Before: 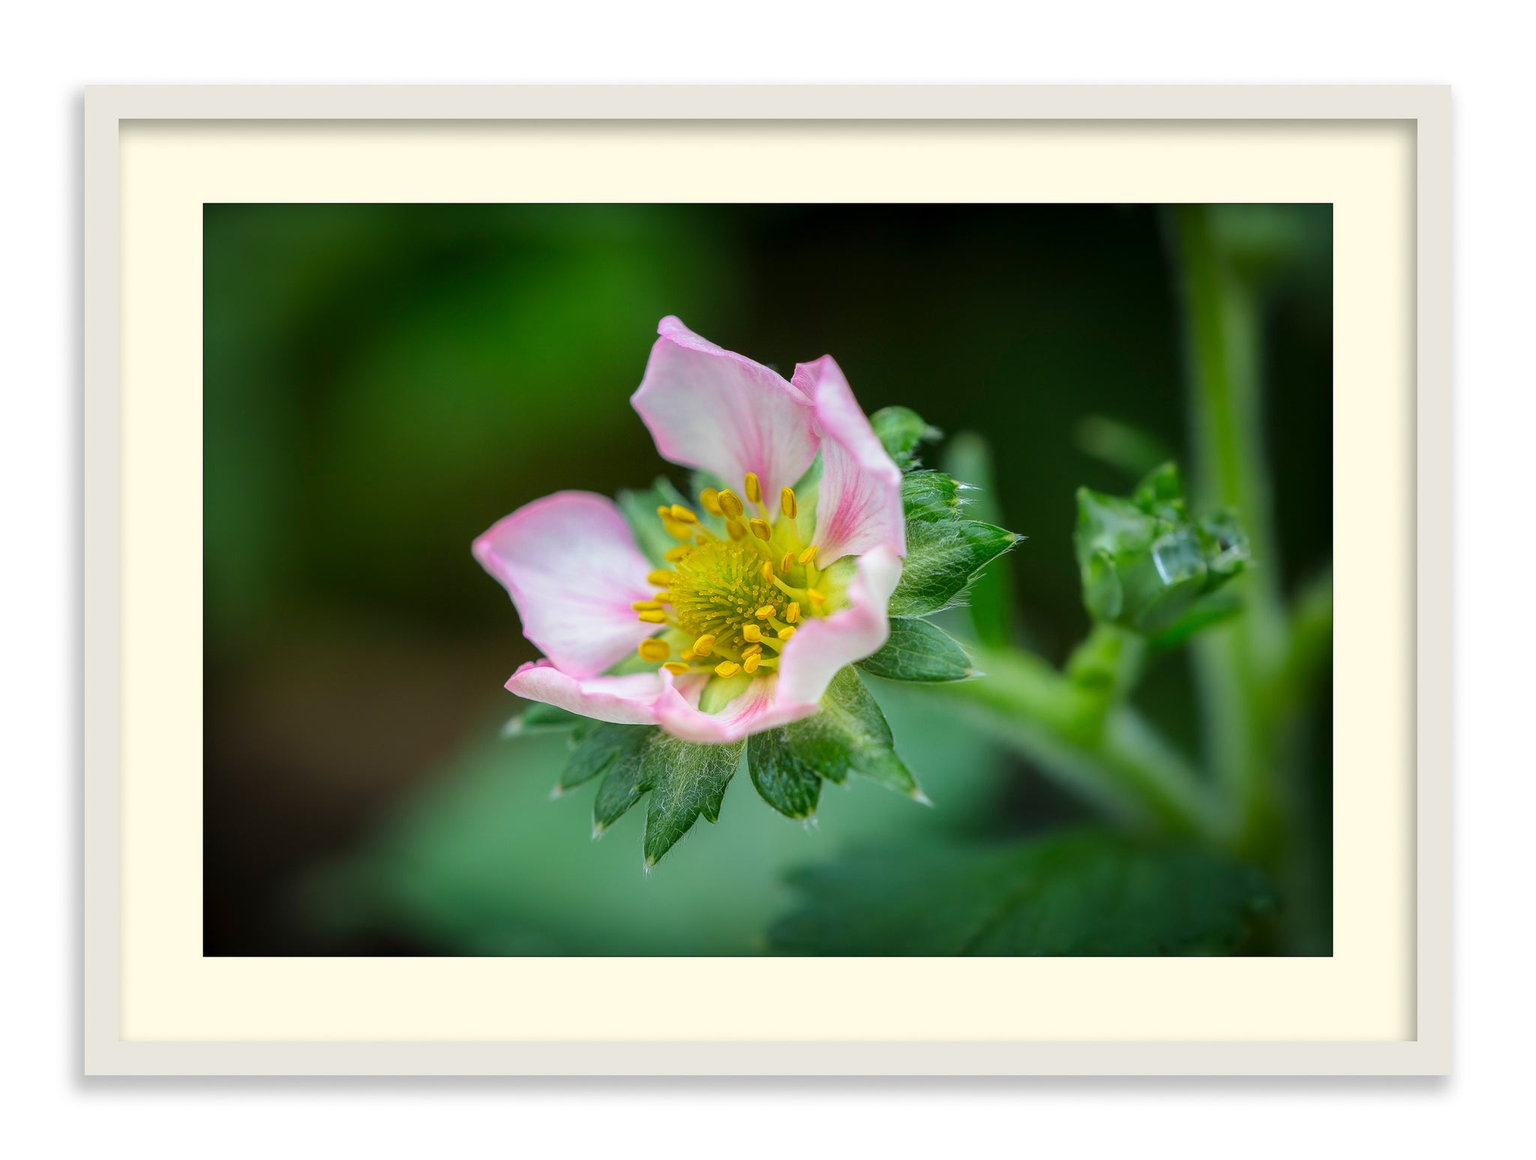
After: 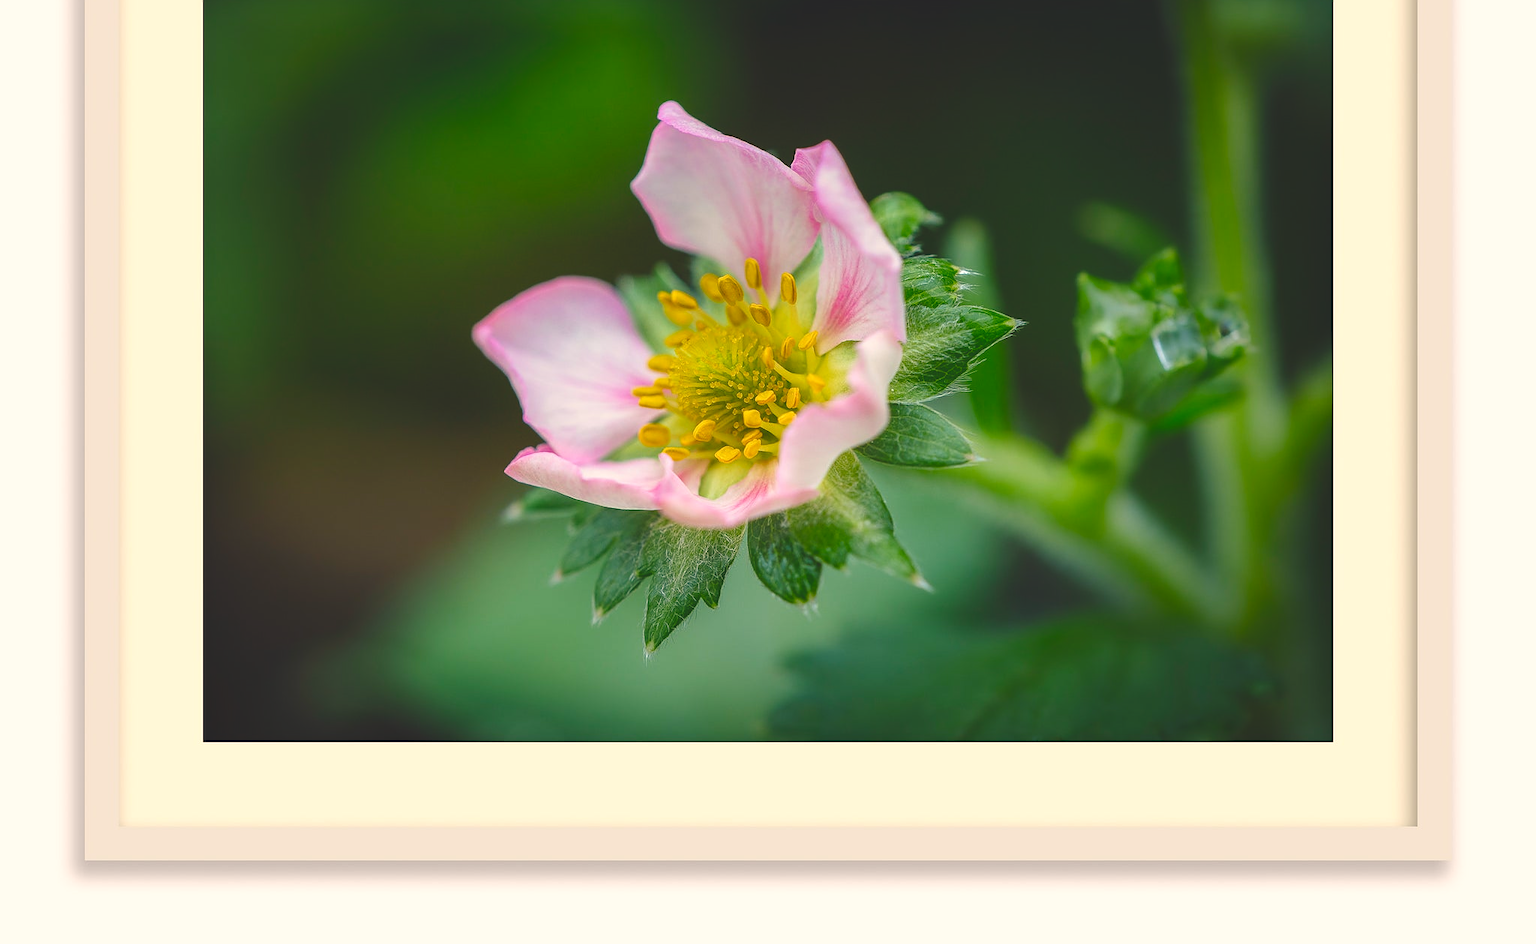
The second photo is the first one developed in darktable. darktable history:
sharpen: radius 1
haze removal: strength 0.29, distance 0.25, compatibility mode true, adaptive false
color balance rgb: shadows lift › chroma 2%, shadows lift › hue 247.2°, power › chroma 0.3%, power › hue 25.2°, highlights gain › chroma 3%, highlights gain › hue 60°, global offset › luminance 2%, perceptual saturation grading › global saturation 20%, perceptual saturation grading › highlights -20%, perceptual saturation grading › shadows 30%
crop and rotate: top 18.507%
